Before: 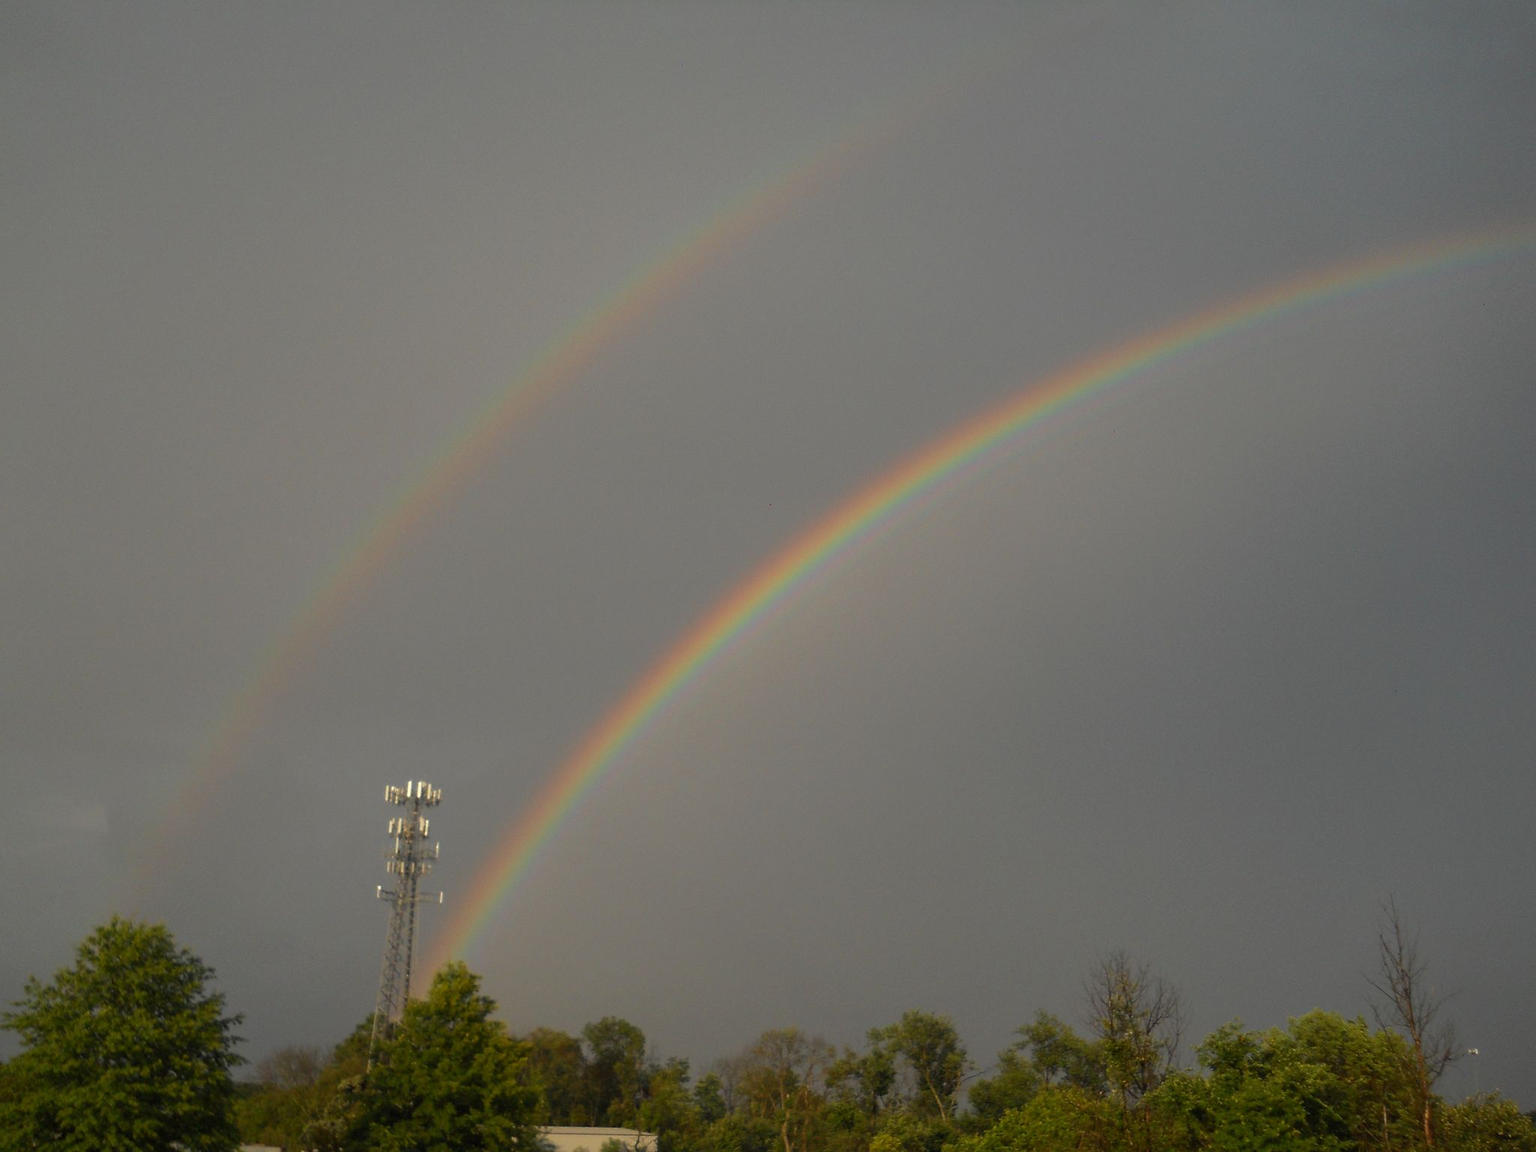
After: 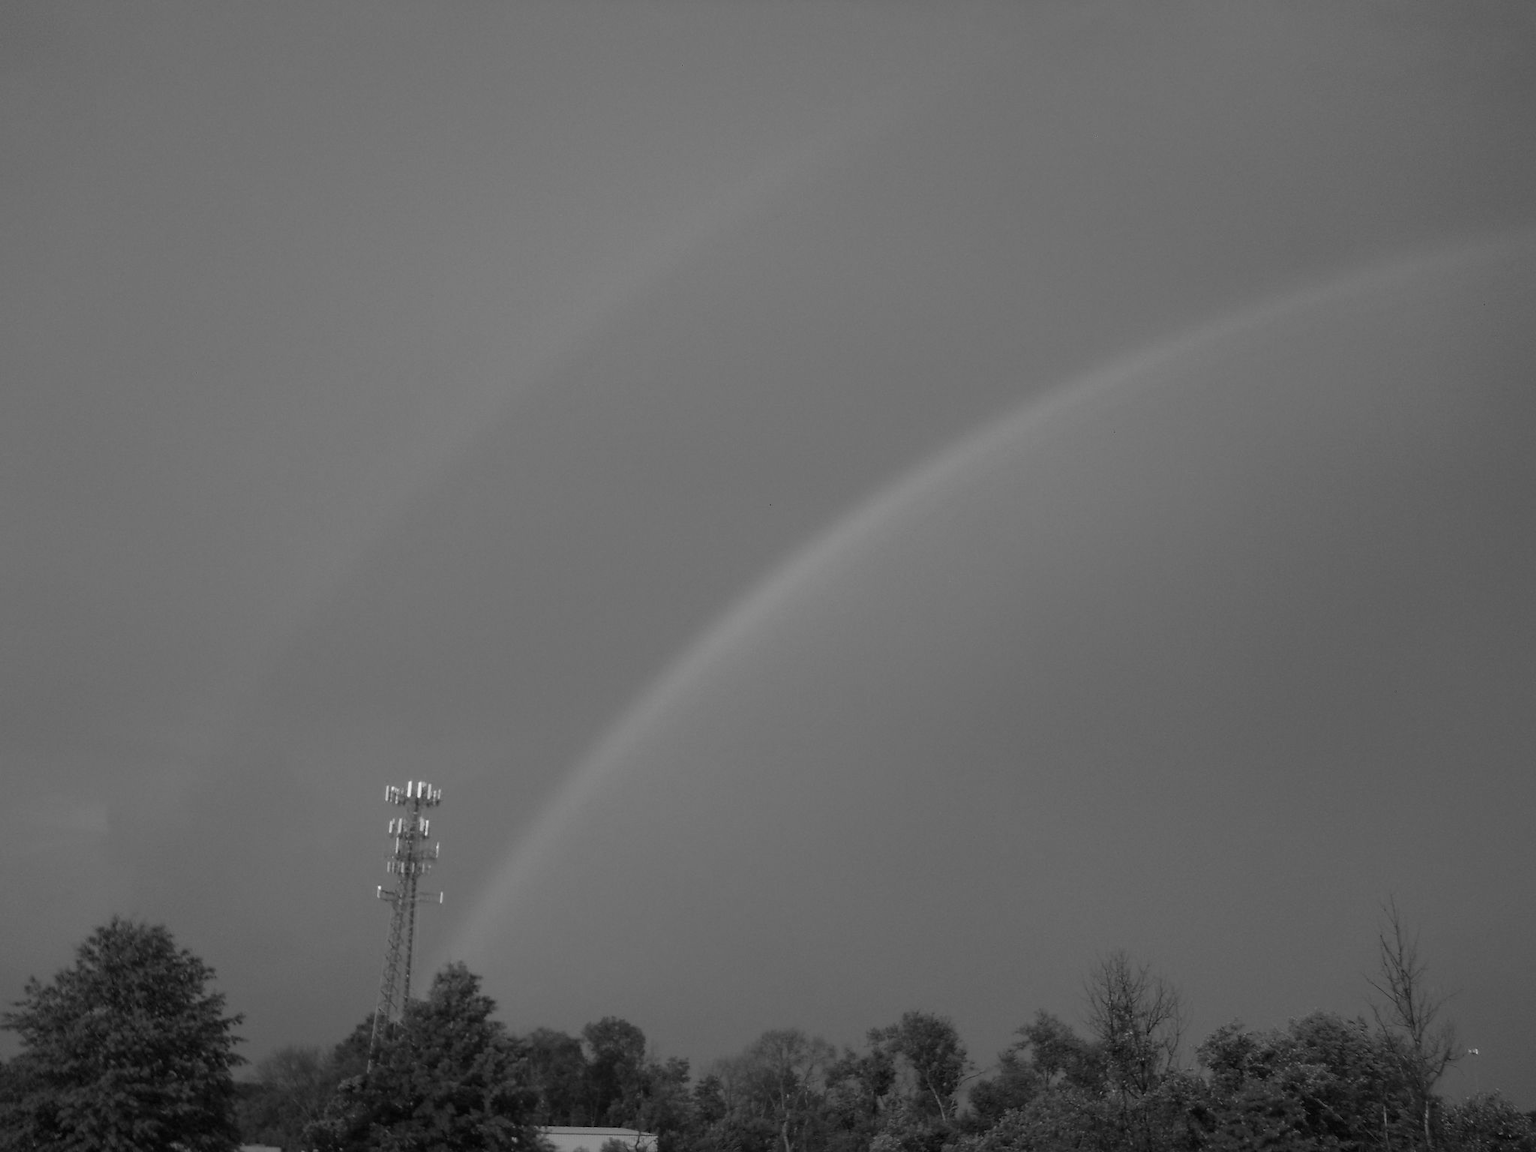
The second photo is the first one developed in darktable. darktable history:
color calibration: output gray [0.23, 0.37, 0.4, 0], illuminant same as pipeline (D50), x 0.347, y 0.358, temperature 4985.76 K
